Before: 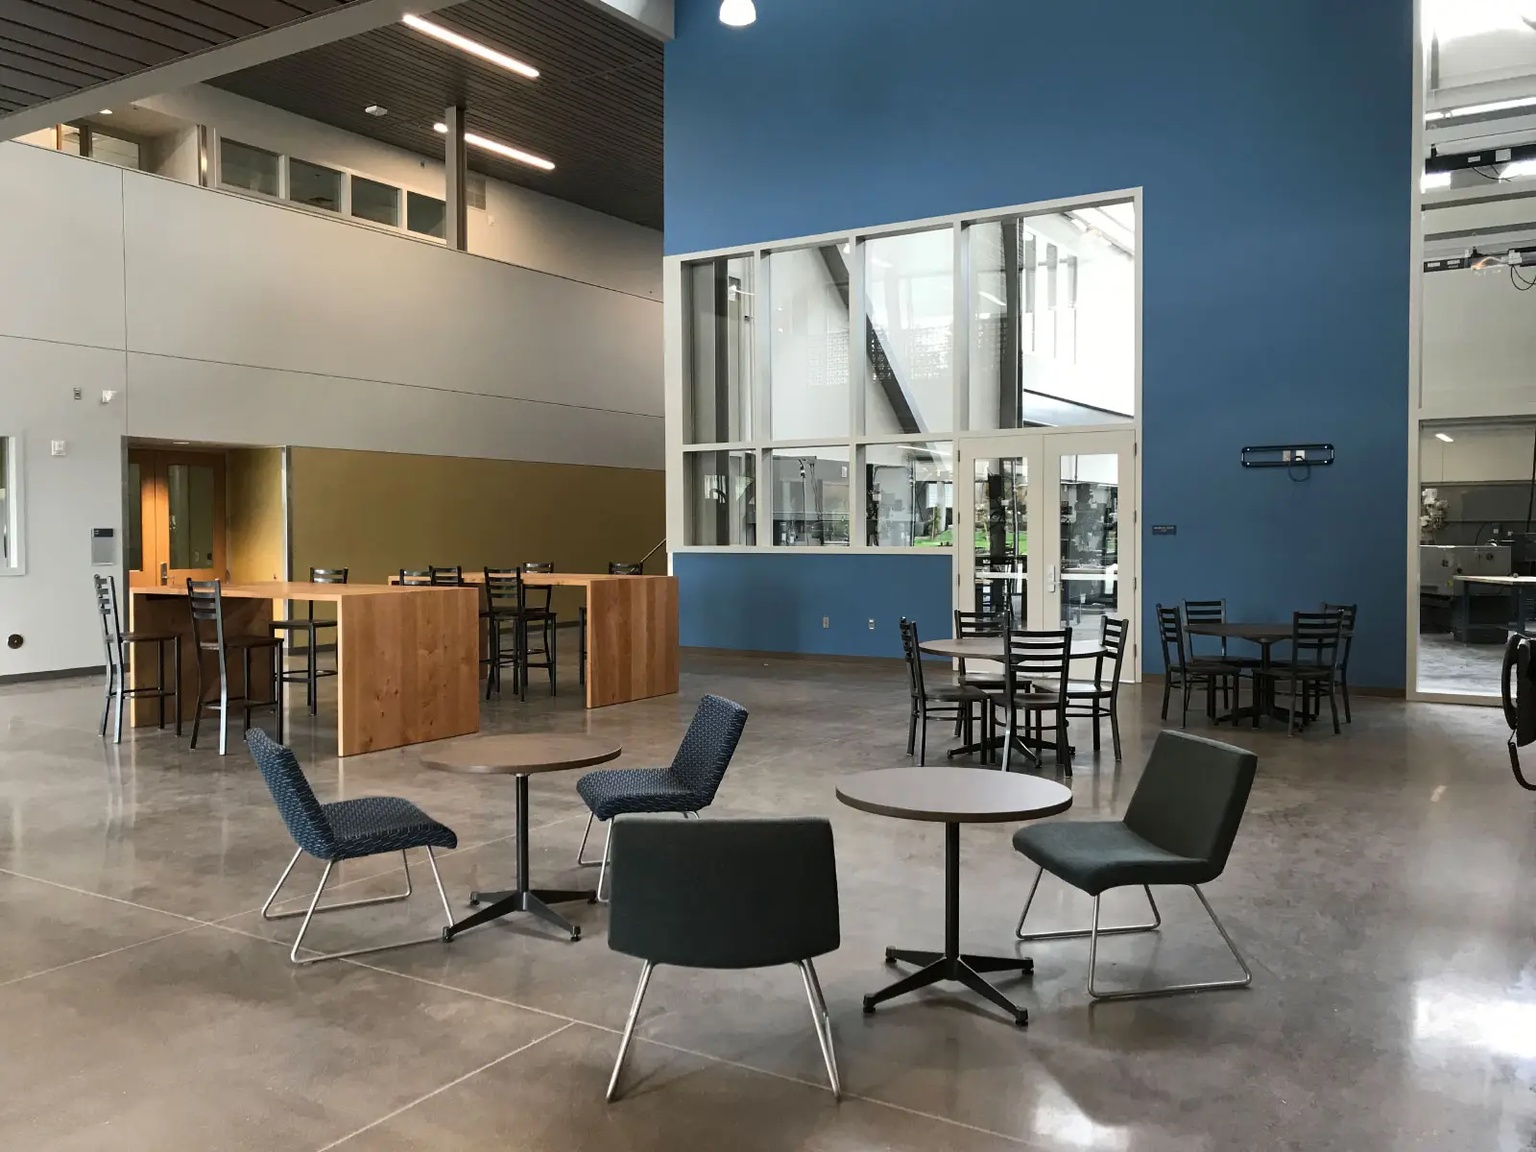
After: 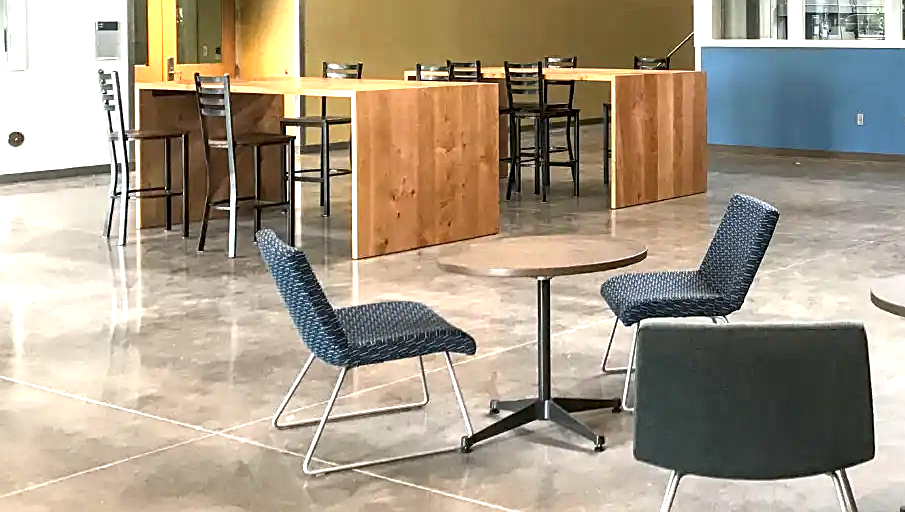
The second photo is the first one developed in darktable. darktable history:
exposure: black level correction 0.001, exposure 1.323 EV, compensate highlight preservation false
crop: top 44.115%, right 43.41%, bottom 13.206%
local contrast: detail 130%
sharpen: on, module defaults
